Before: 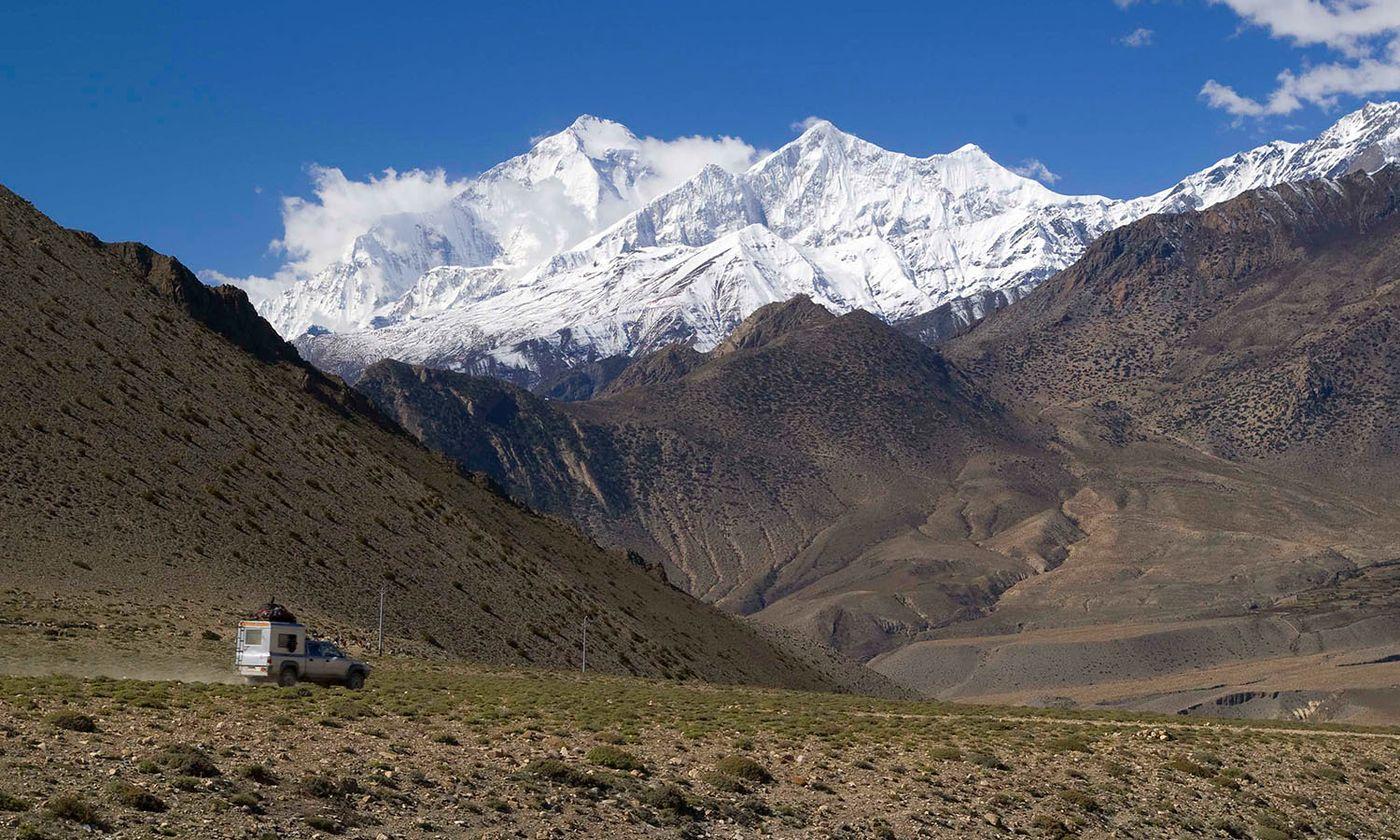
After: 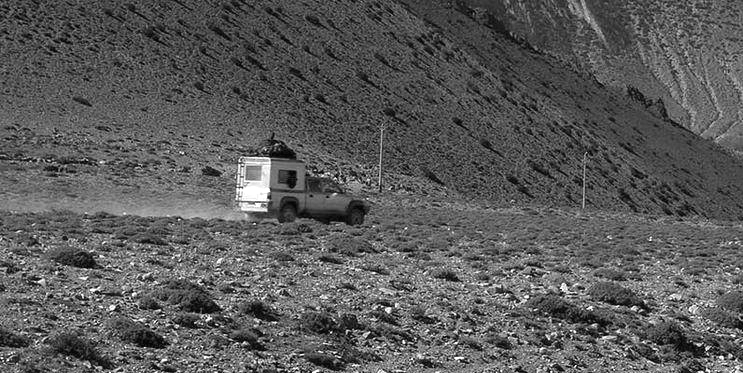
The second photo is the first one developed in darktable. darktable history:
color calibration: output gray [0.253, 0.26, 0.487, 0], illuminant Planckian (black body), adaptation linear Bradford (ICC v4), x 0.36, y 0.366, temperature 4484.77 K, saturation algorithm version 1 (2020)
crop and rotate: top 55.263%, right 46.884%, bottom 0.233%
exposure: black level correction -0.001, exposure 0.91 EV, compensate highlight preservation false
